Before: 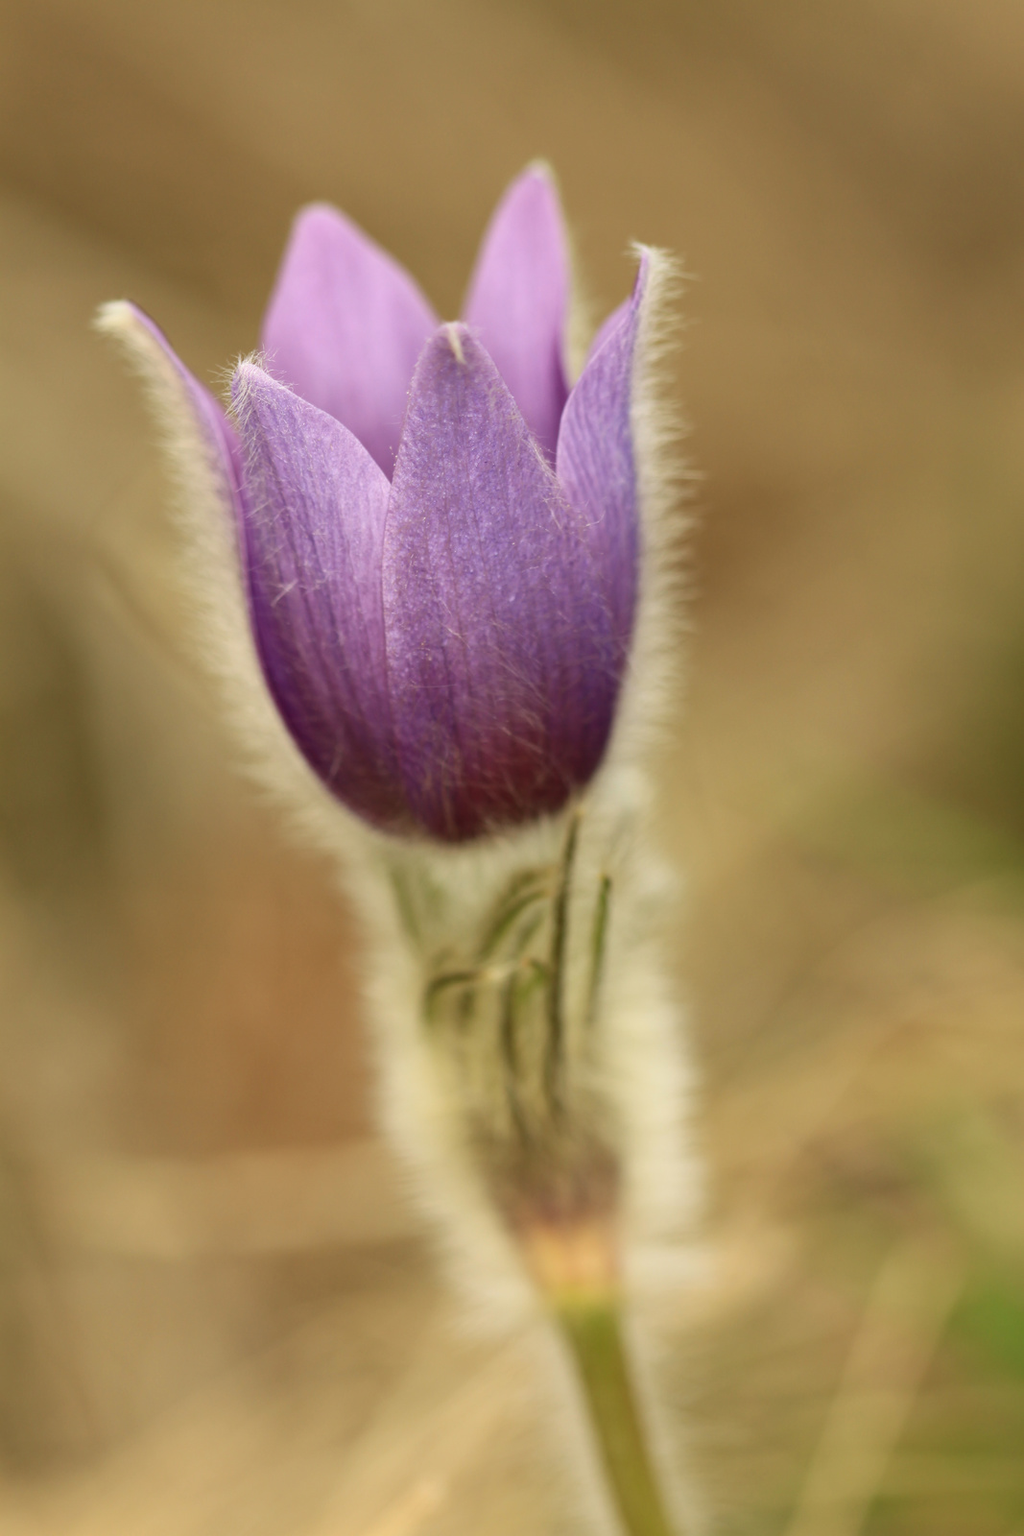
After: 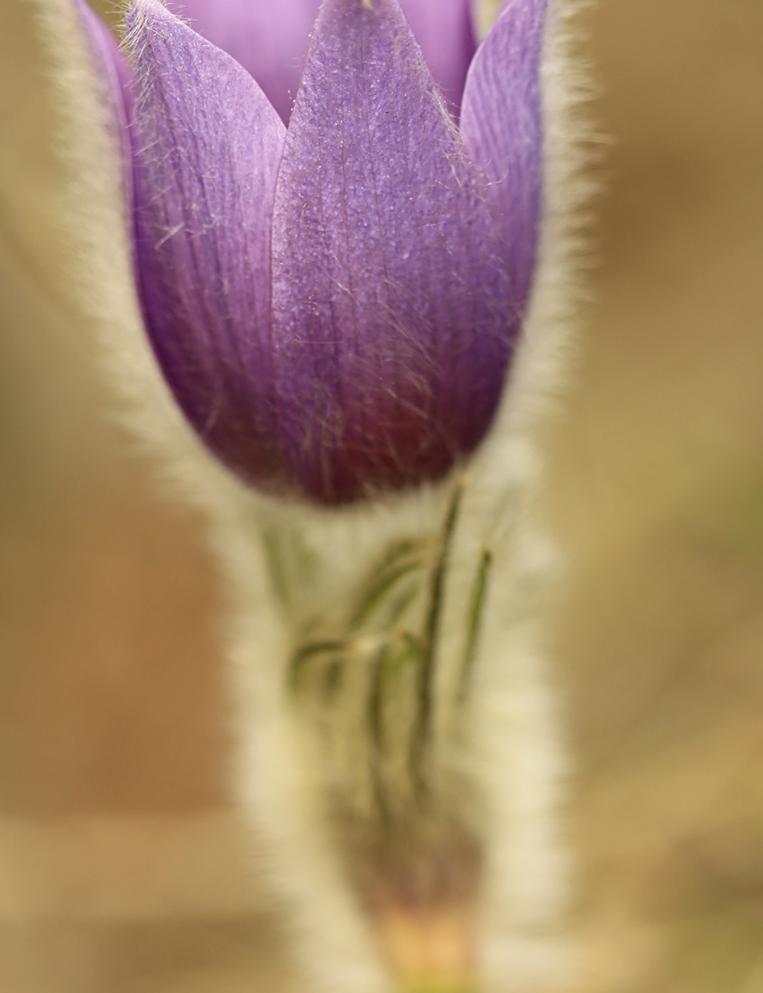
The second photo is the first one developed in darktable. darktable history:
crop and rotate: angle -3.37°, left 9.79%, top 20.73%, right 12.42%, bottom 11.82%
sharpen: on, module defaults
